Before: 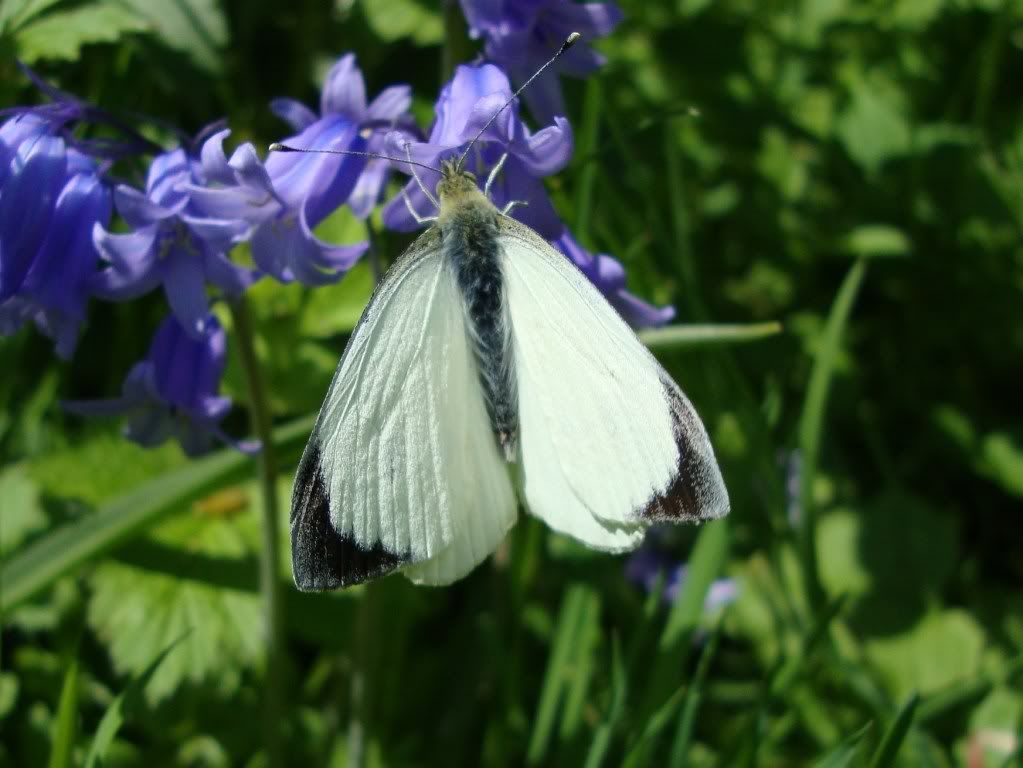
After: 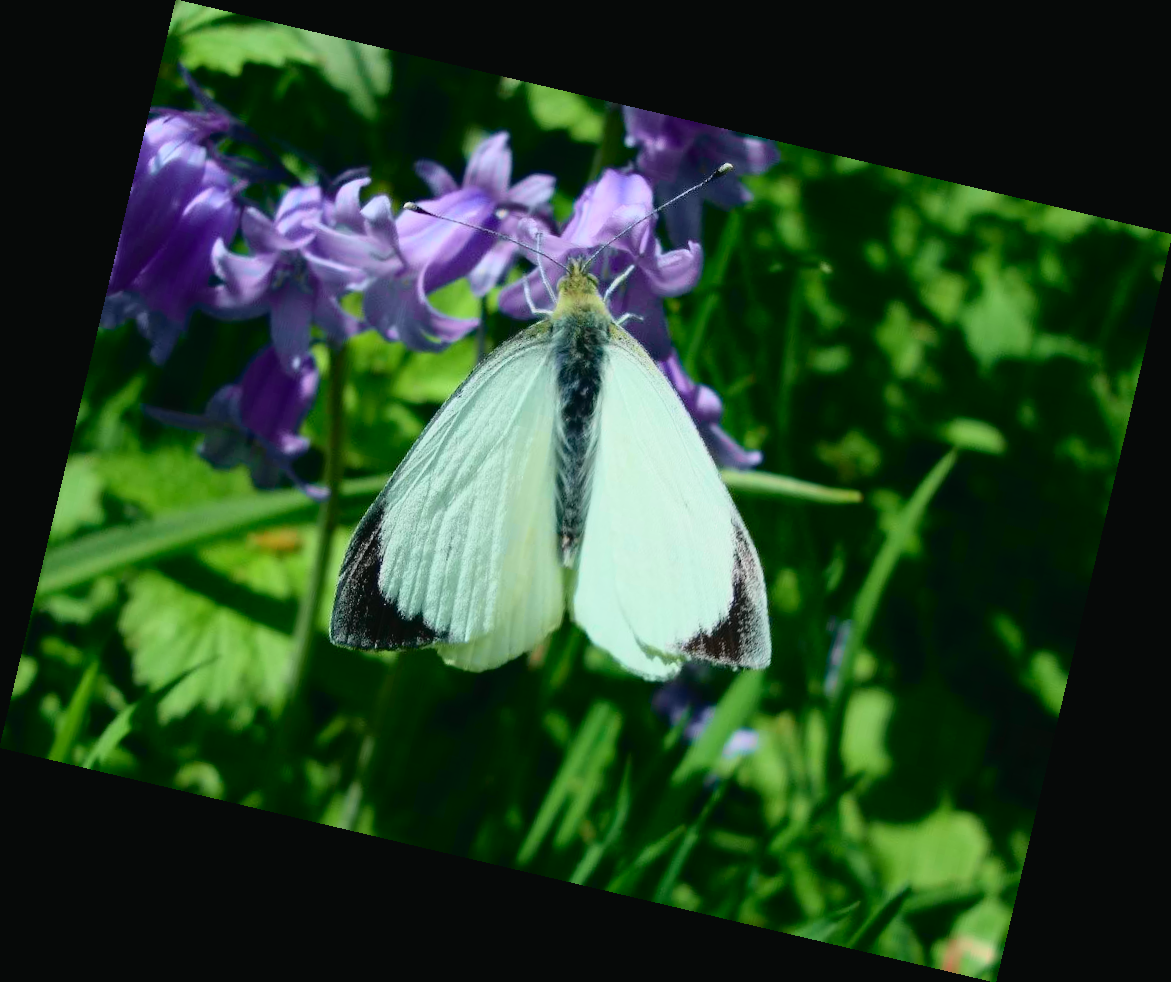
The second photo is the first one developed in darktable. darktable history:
rotate and perspective: rotation 13.27°, automatic cropping off
tone curve: curves: ch0 [(0, 0.022) (0.114, 0.088) (0.282, 0.316) (0.446, 0.511) (0.613, 0.693) (0.786, 0.843) (0.999, 0.949)]; ch1 [(0, 0) (0.395, 0.343) (0.463, 0.427) (0.486, 0.474) (0.503, 0.5) (0.535, 0.522) (0.555, 0.566) (0.594, 0.614) (0.755, 0.793) (1, 1)]; ch2 [(0, 0) (0.369, 0.388) (0.449, 0.431) (0.501, 0.5) (0.528, 0.517) (0.561, 0.59) (0.612, 0.646) (0.697, 0.721) (1, 1)], color space Lab, independent channels, preserve colors none
